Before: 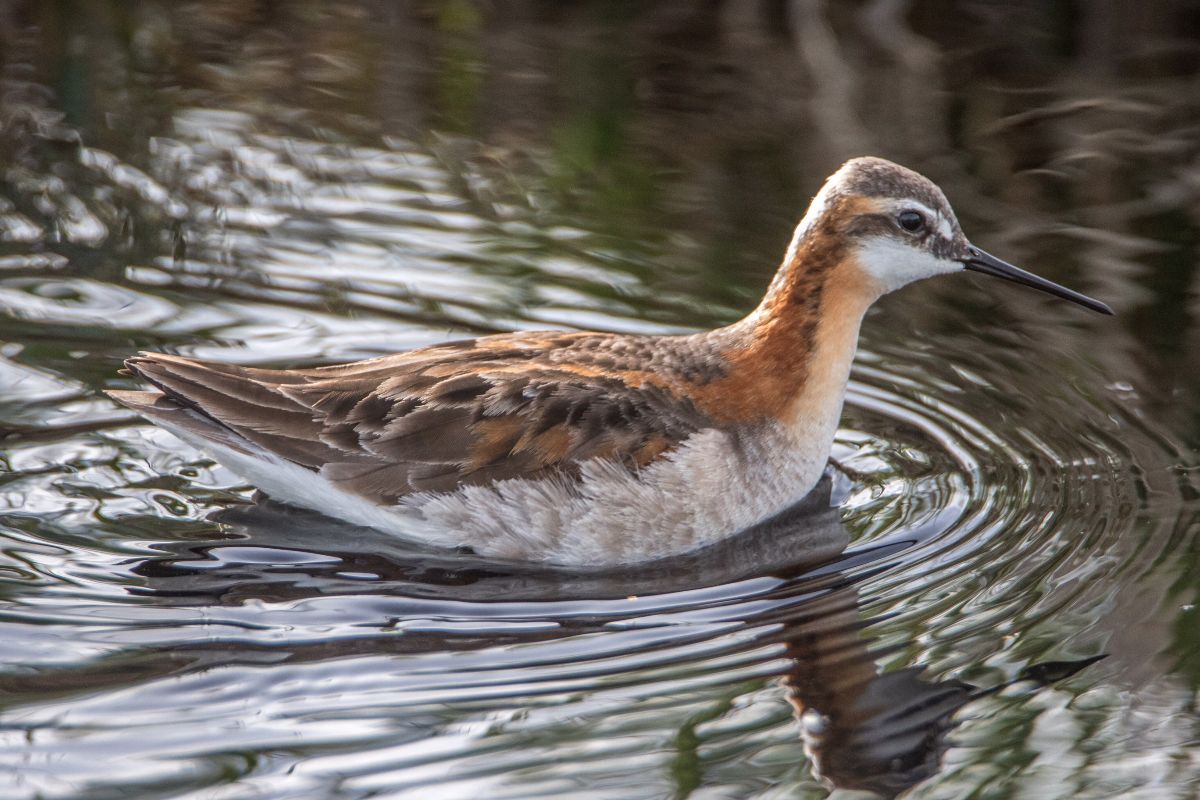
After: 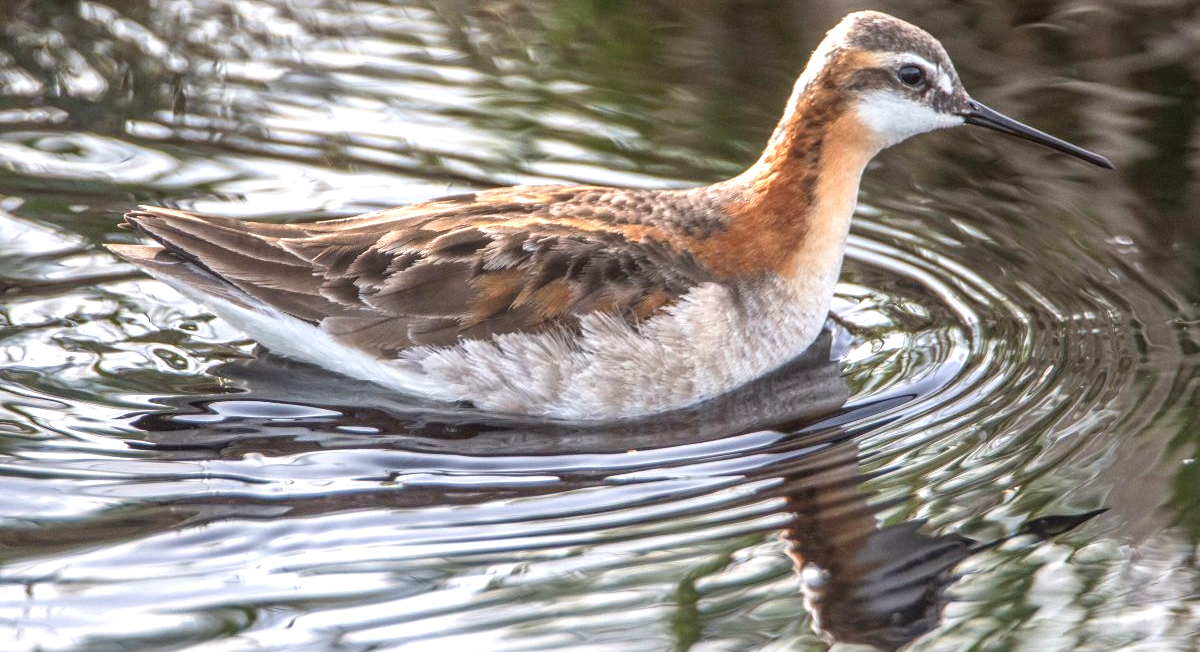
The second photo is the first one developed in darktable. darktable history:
exposure: black level correction 0, exposure 0.702 EV, compensate highlight preservation false
crop and rotate: top 18.443%
